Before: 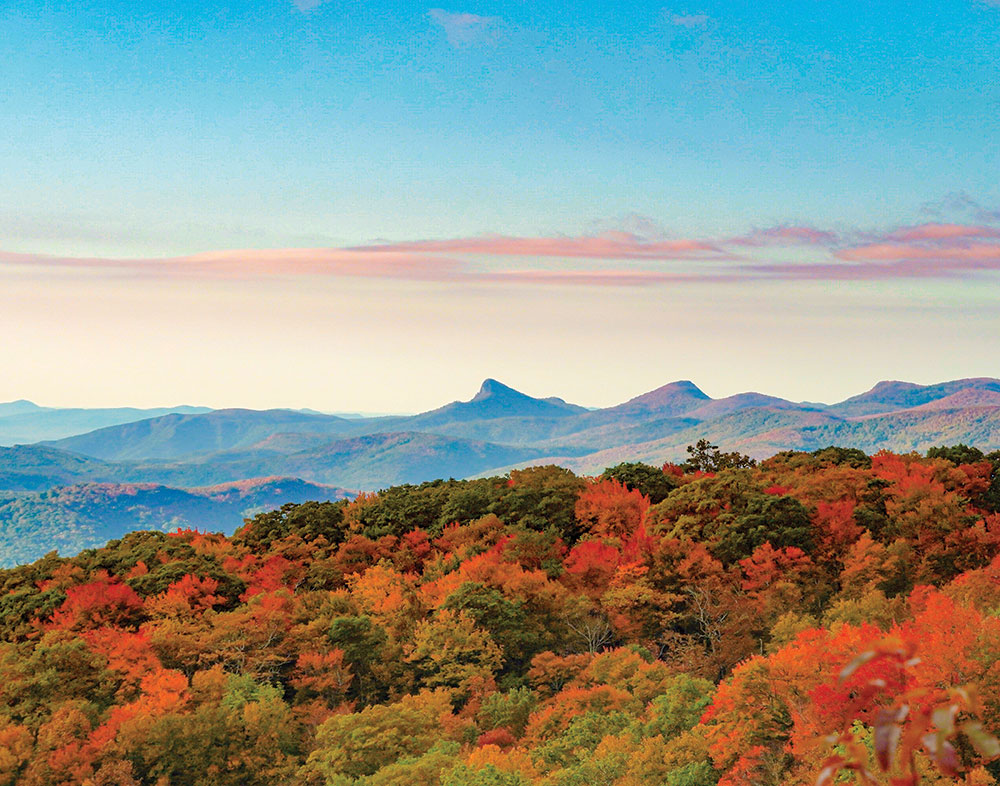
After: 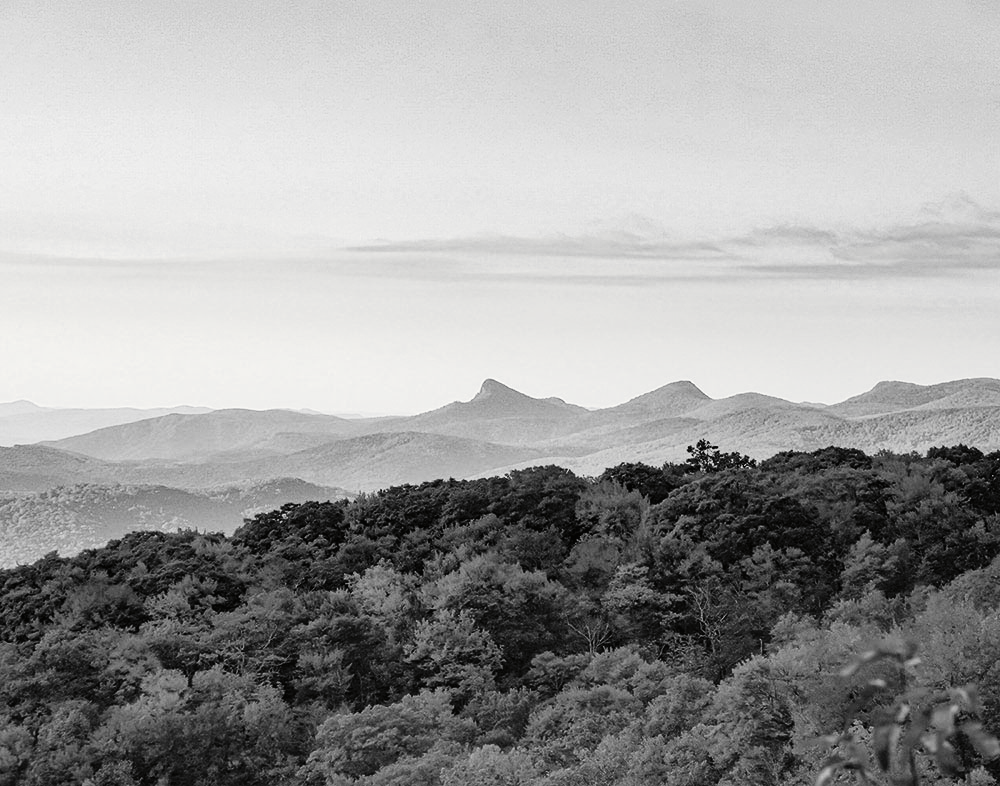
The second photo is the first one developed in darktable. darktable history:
tone curve: curves: ch0 [(0, 0) (0.003, 0.008) (0.011, 0.008) (0.025, 0.011) (0.044, 0.017) (0.069, 0.029) (0.1, 0.045) (0.136, 0.067) (0.177, 0.103) (0.224, 0.151) (0.277, 0.21) (0.335, 0.285) (0.399, 0.37) (0.468, 0.462) (0.543, 0.568) (0.623, 0.679) (0.709, 0.79) (0.801, 0.876) (0.898, 0.936) (1, 1)], preserve colors none
color look up table: target L [92.35, 81.33, 86.7, 78.8, 69.61, 58.12, 59.92, 56.57, 43.19, 50.83, 18.94, 200.82, 95.84, 78.07, 73.19, 76.98, 53.09, 56.32, 57.35, 49.64, 51.49, 46.7, 43.73, 19.55, 13.71, 19.55, 1.645, 91.64, 85.63, 76.61, 71.1, 62.97, 72.21, 59.92, 65.24, 43.19, 41.83, 38.86, 42.92, 18, 6.319, 100.33, 80.97, 87.41, 88.82, 71.47, 53.98, 51.22, 10.27], target a [-0.003, 0, -0.002, -0.001, 0, 0.001 ×4, 0, 0, 0, -0.289, 0, 0.001, 0, 0.001, 0, 0.001 ×6, 0, 0.001, -0.153, -0.001, 0, -0.002, 0, 0.001, 0, 0.001 ×6, 0, 0, 0.001, -0.002, -0.003, -0.002, 0, 0.001, 0, 0], target b [0.024, 0.002, 0.024, 0.002, 0.002, -0.005 ×4, 0, 0.003, -0.001, 3.633, 0.002, -0.005, 0.002, -0.004, 0, -0.005, 0, -0.005, -0.005, -0.005, -0.004, -0.002, -0.004, 1.891, 0.001, 0.001, 0.023, 0.002, -0.005, 0.002, -0.005 ×4, -0.006, -0.005, -0.003, -0.001, -0.002, 0.023, 0.024, 0.024, 0.002, -0.004, 0, -0.002], num patches 49
